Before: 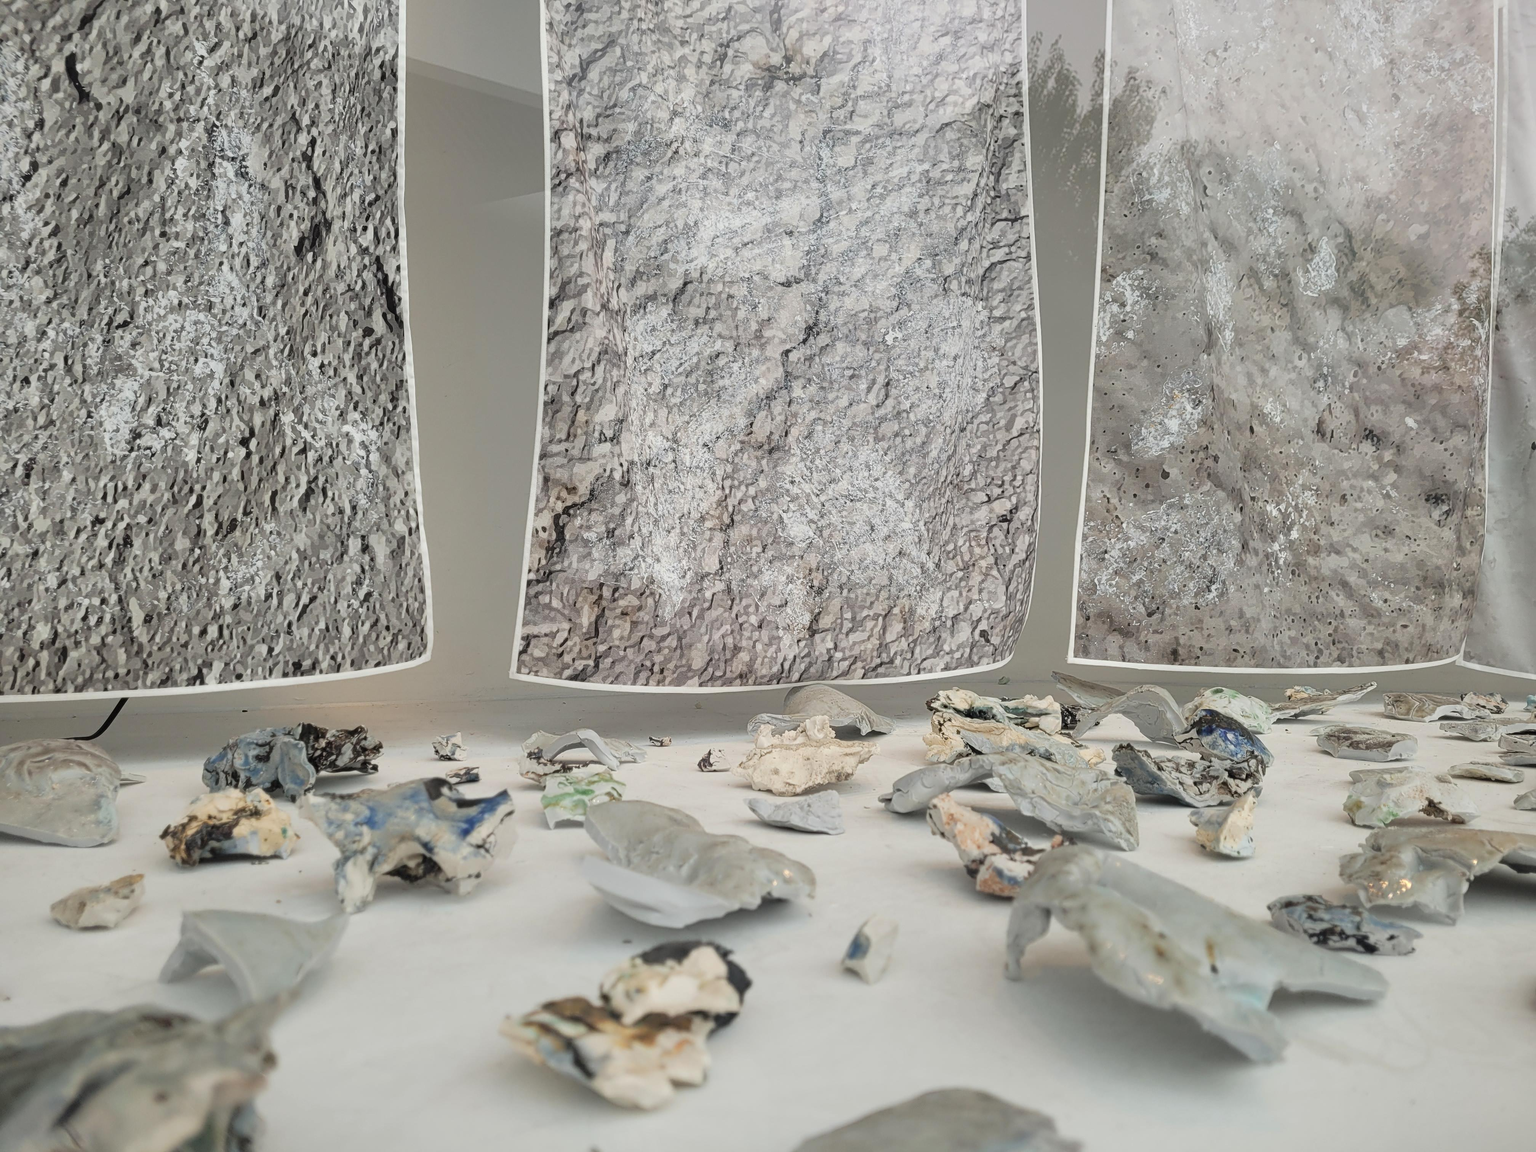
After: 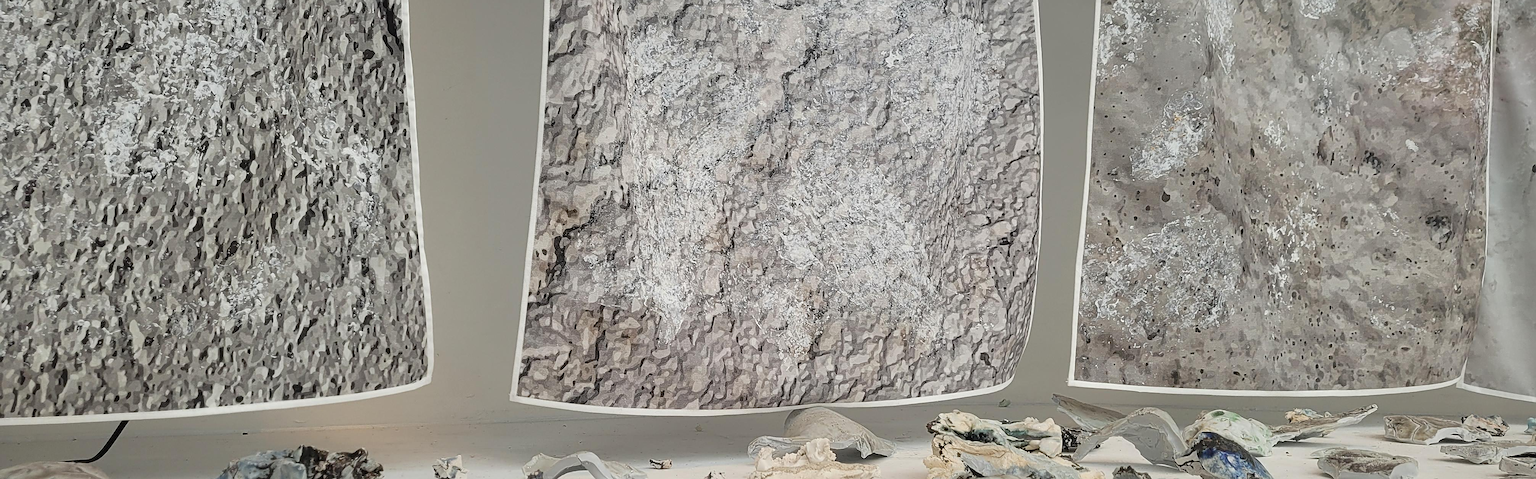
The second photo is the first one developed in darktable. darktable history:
crop and rotate: top 24.17%, bottom 34.174%
sharpen: amount 0.499
